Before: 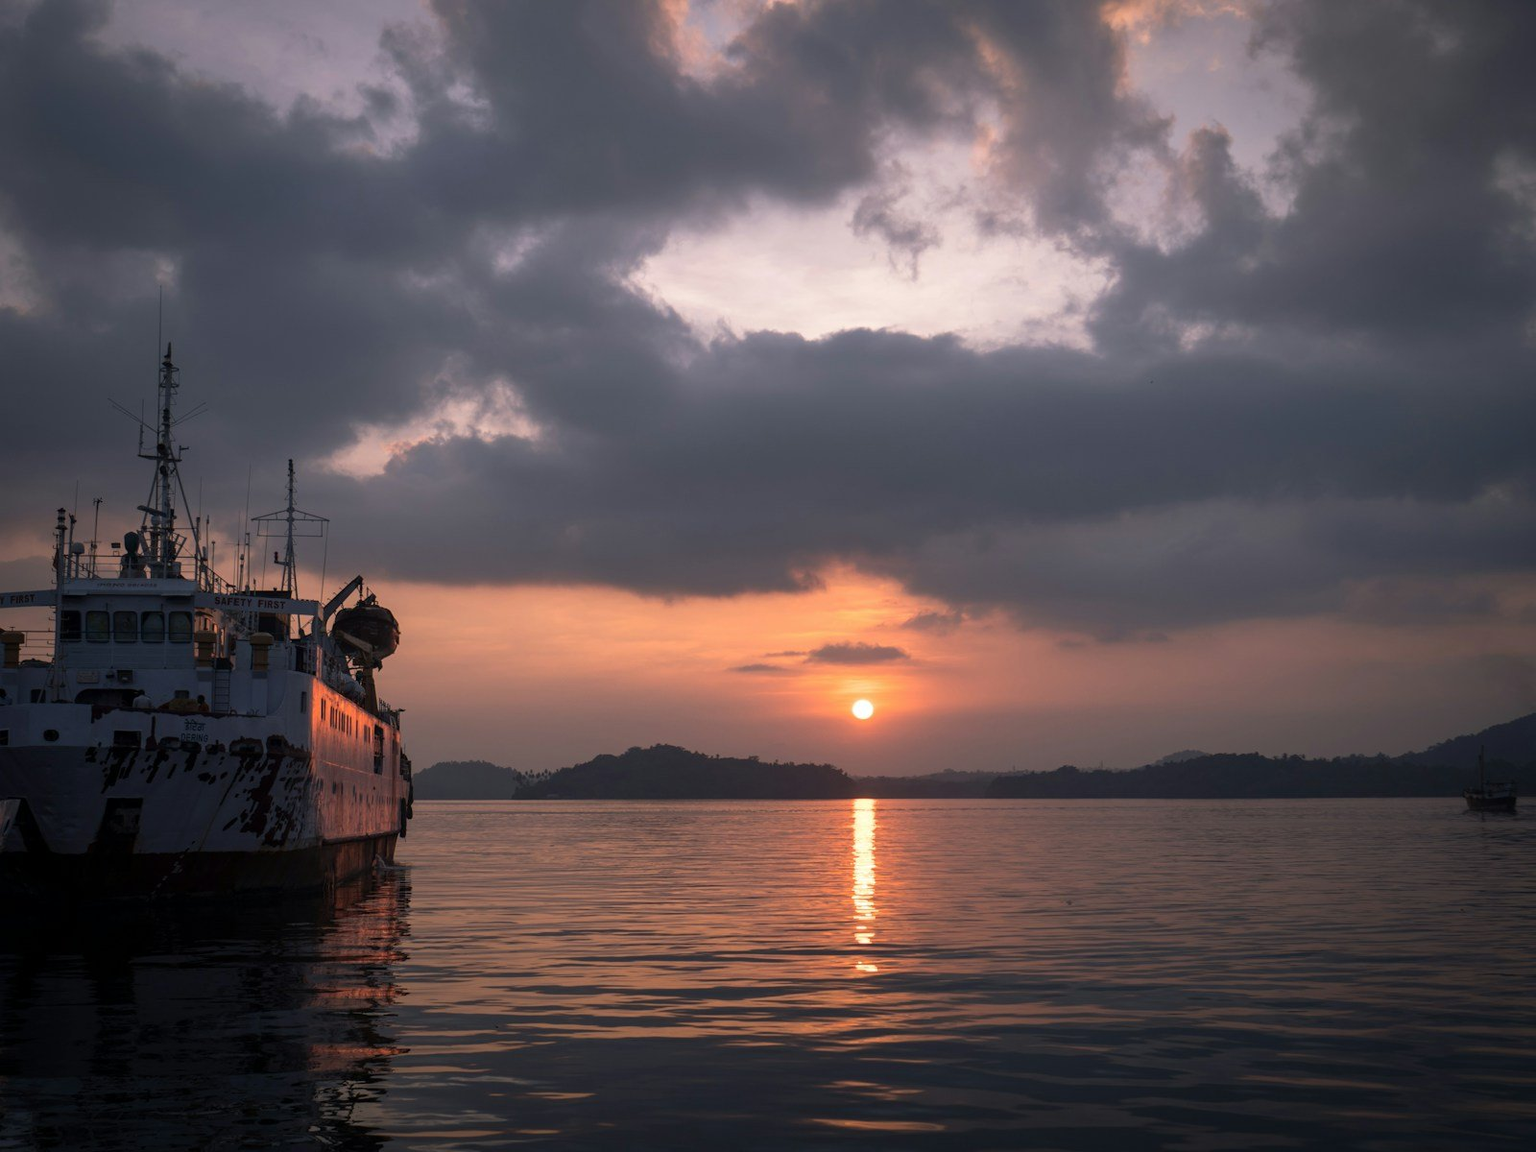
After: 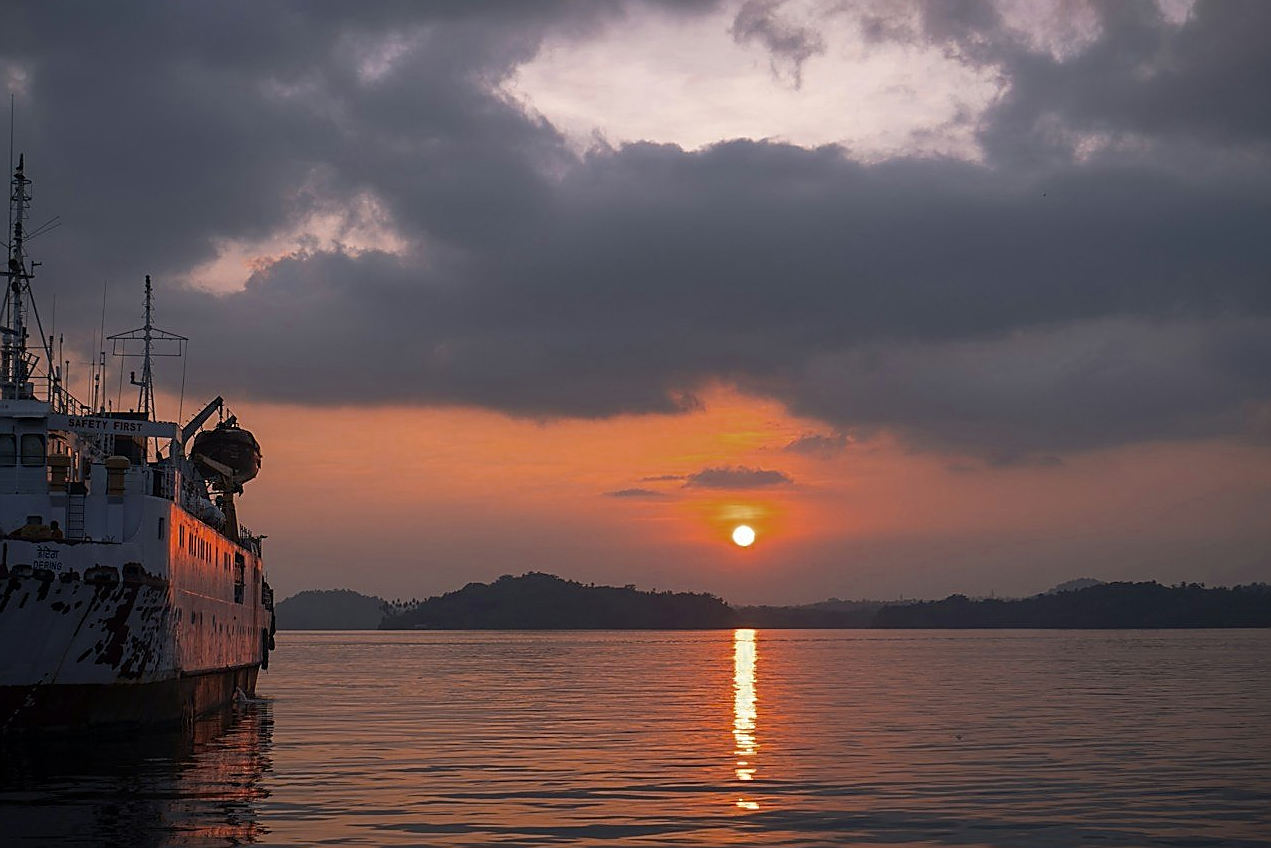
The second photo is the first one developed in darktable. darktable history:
crop: left 9.712%, top 16.928%, right 10.845%, bottom 12.332%
sharpen: radius 1.4, amount 1.25, threshold 0.7
color zones: curves: ch0 [(0.11, 0.396) (0.195, 0.36) (0.25, 0.5) (0.303, 0.412) (0.357, 0.544) (0.75, 0.5) (0.967, 0.328)]; ch1 [(0, 0.468) (0.112, 0.512) (0.202, 0.6) (0.25, 0.5) (0.307, 0.352) (0.357, 0.544) (0.75, 0.5) (0.963, 0.524)]
